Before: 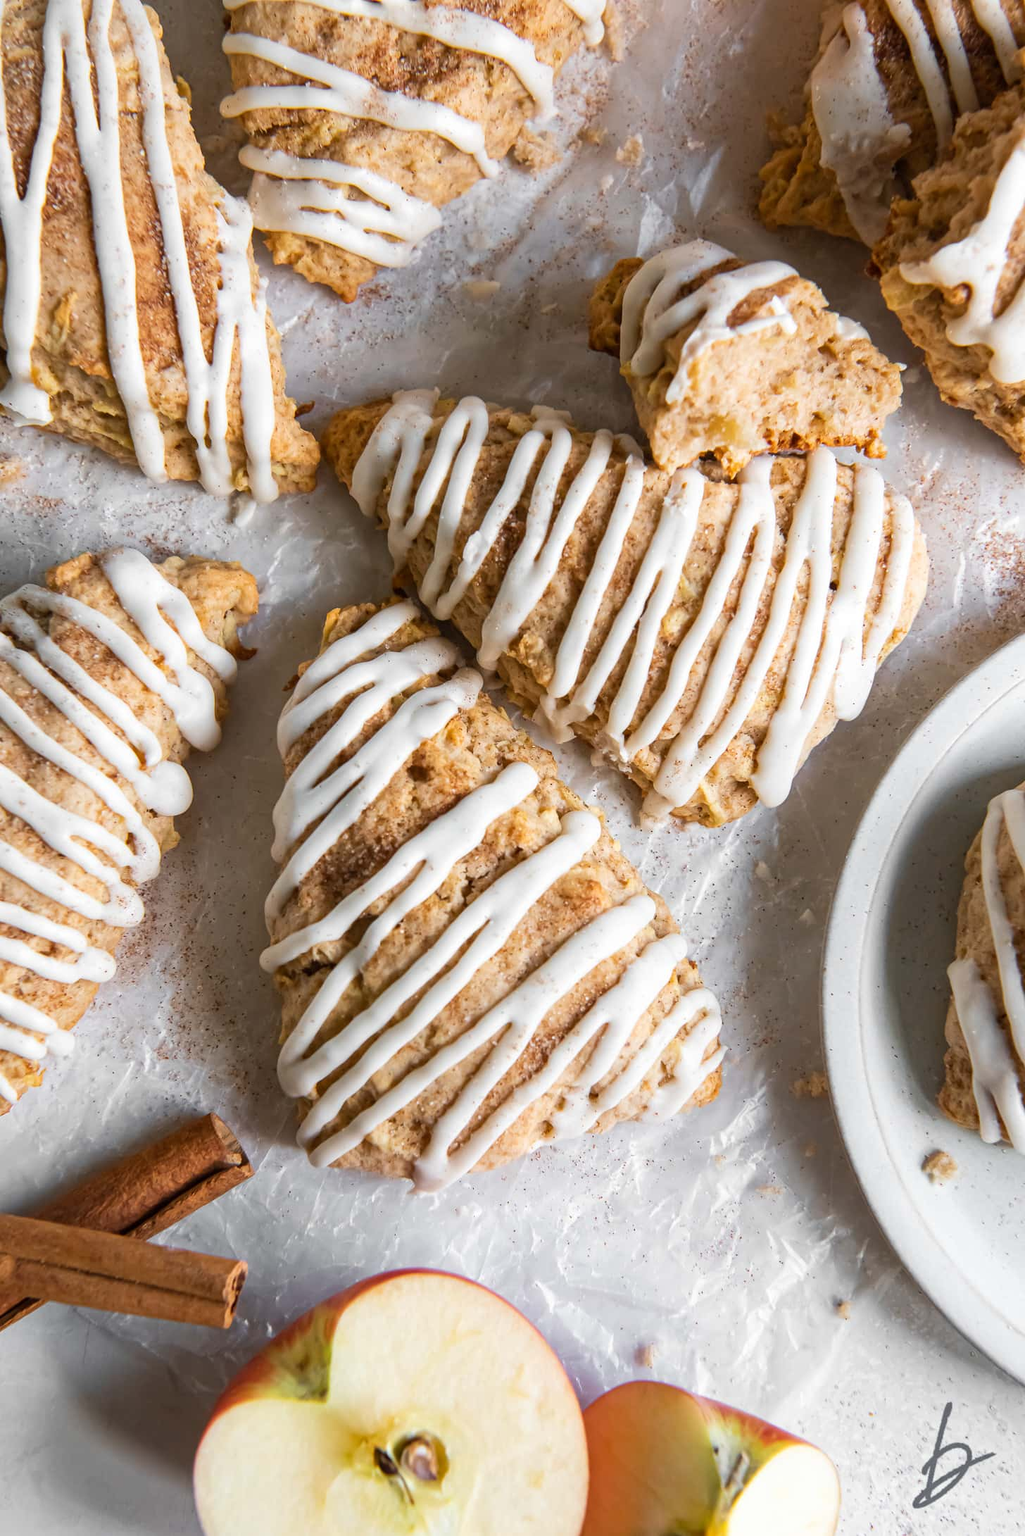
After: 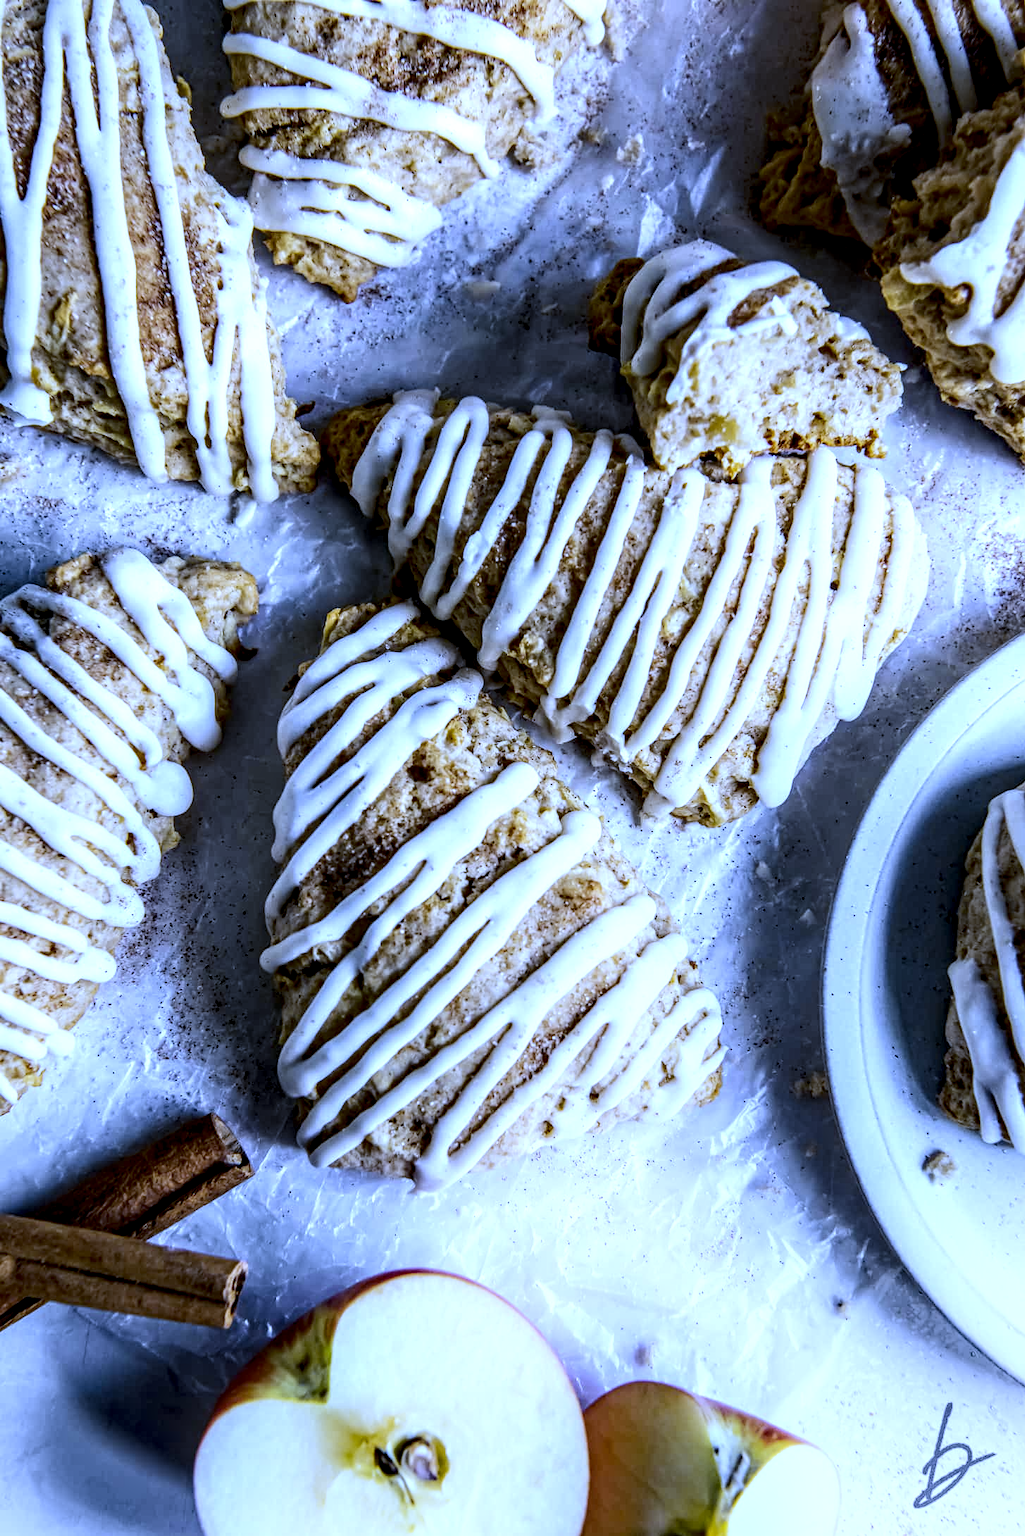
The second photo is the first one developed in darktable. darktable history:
shadows and highlights: shadows -24.28, highlights 49.77, soften with gaussian
local contrast: highlights 19%, detail 186%
white balance: red 0.766, blue 1.537
tone curve: curves: ch0 [(0, 0) (0.227, 0.17) (0.766, 0.774) (1, 1)]; ch1 [(0, 0) (0.114, 0.127) (0.437, 0.452) (0.498, 0.495) (0.579, 0.576) (1, 1)]; ch2 [(0, 0) (0.233, 0.259) (0.493, 0.492) (0.568, 0.579) (1, 1)], color space Lab, independent channels, preserve colors none
